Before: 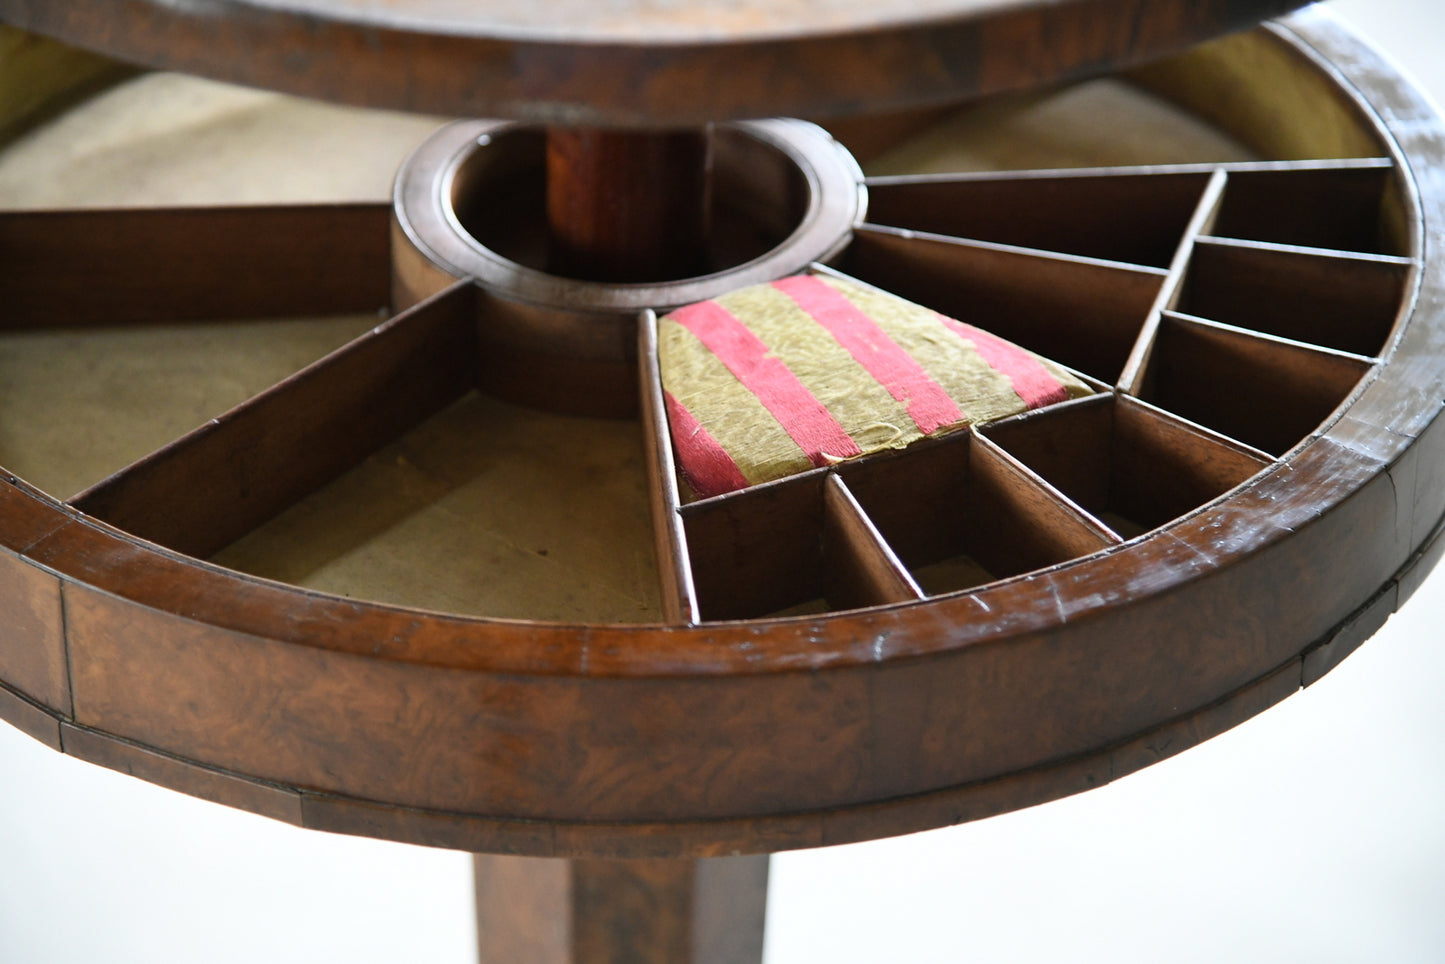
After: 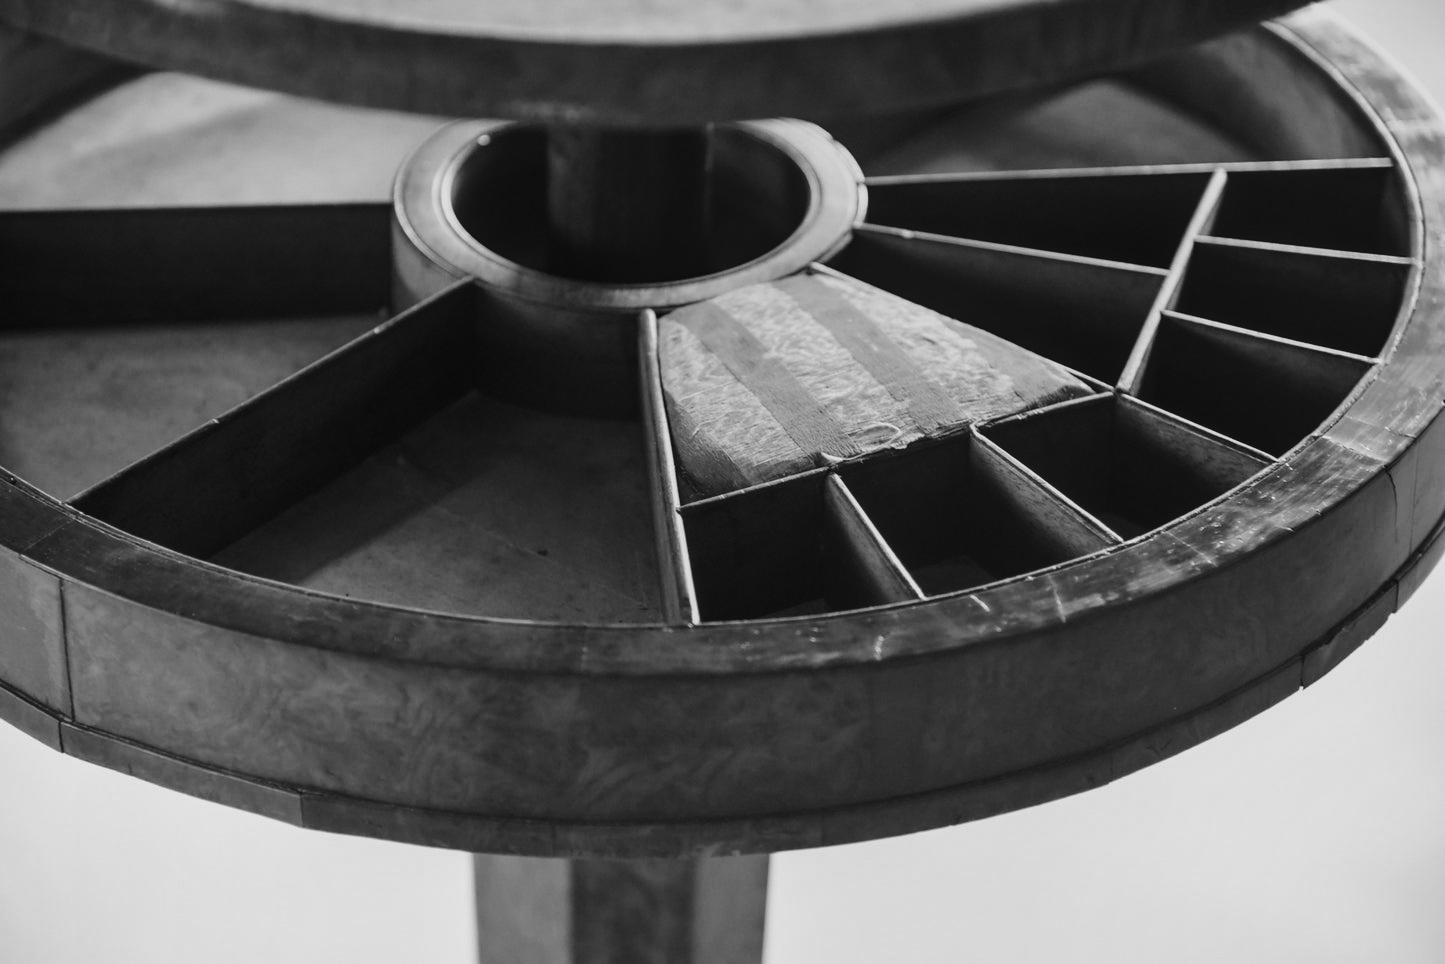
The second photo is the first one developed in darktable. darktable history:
base curve: curves: ch0 [(0, 0) (0.073, 0.04) (0.157, 0.139) (0.492, 0.492) (0.758, 0.758) (1, 1)], preserve colors none
local contrast: detail 110%
monochrome: a -74.22, b 78.2
